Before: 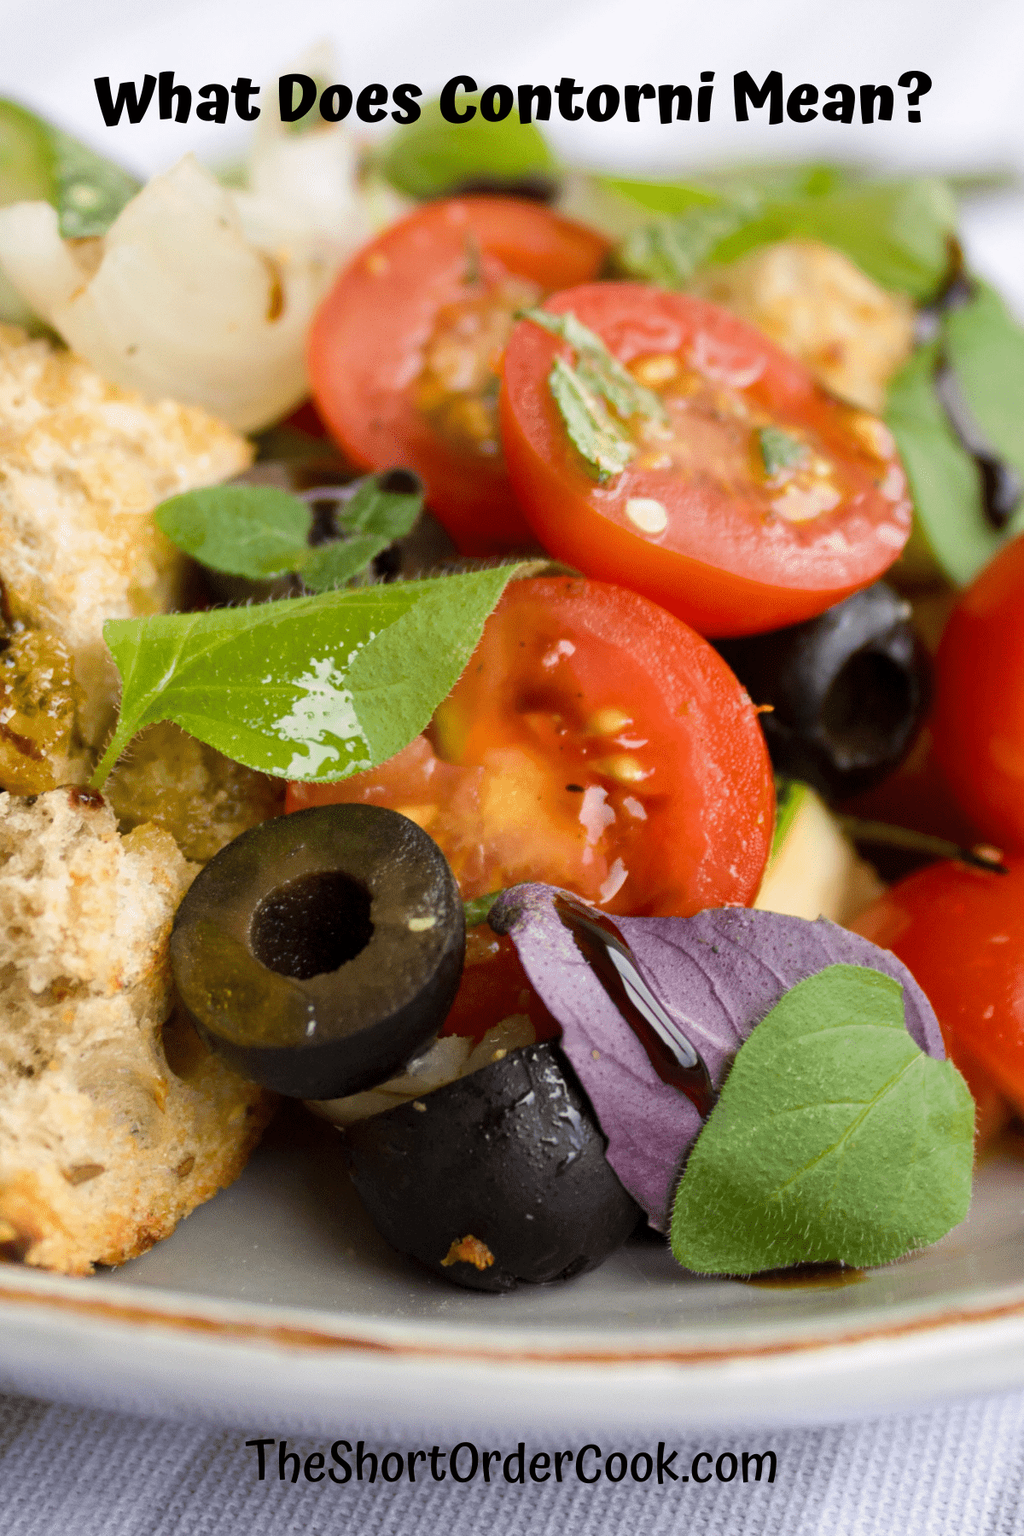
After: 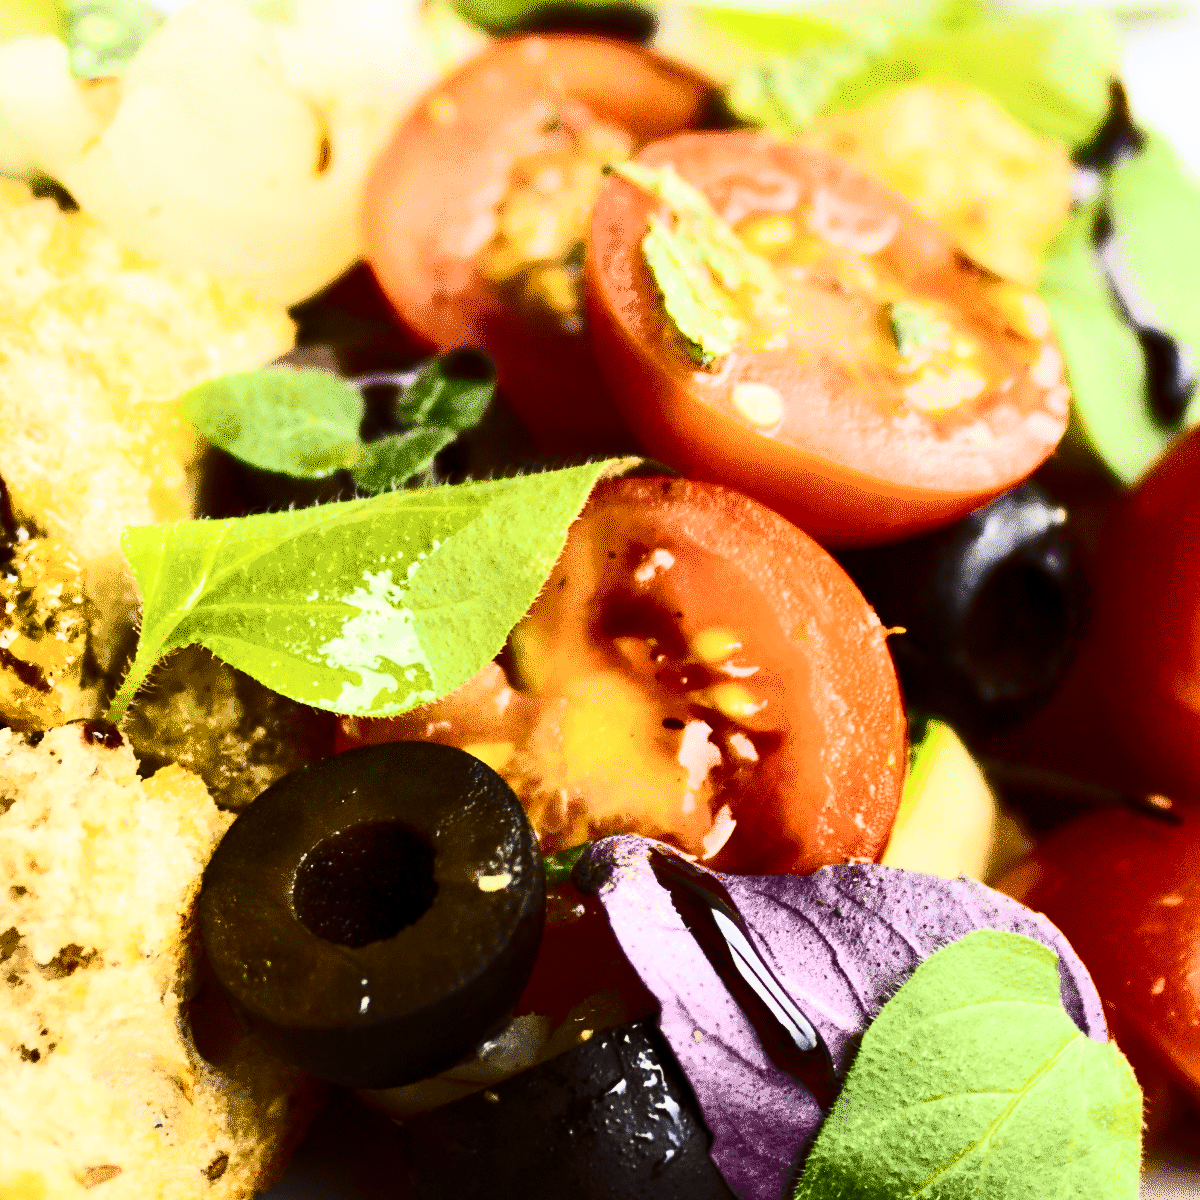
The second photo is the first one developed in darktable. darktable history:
crop: top 11.166%, bottom 22.168%
contrast brightness saturation: contrast 0.93, brightness 0.2
color balance rgb: perceptual saturation grading › global saturation 25%, global vibrance 20%
